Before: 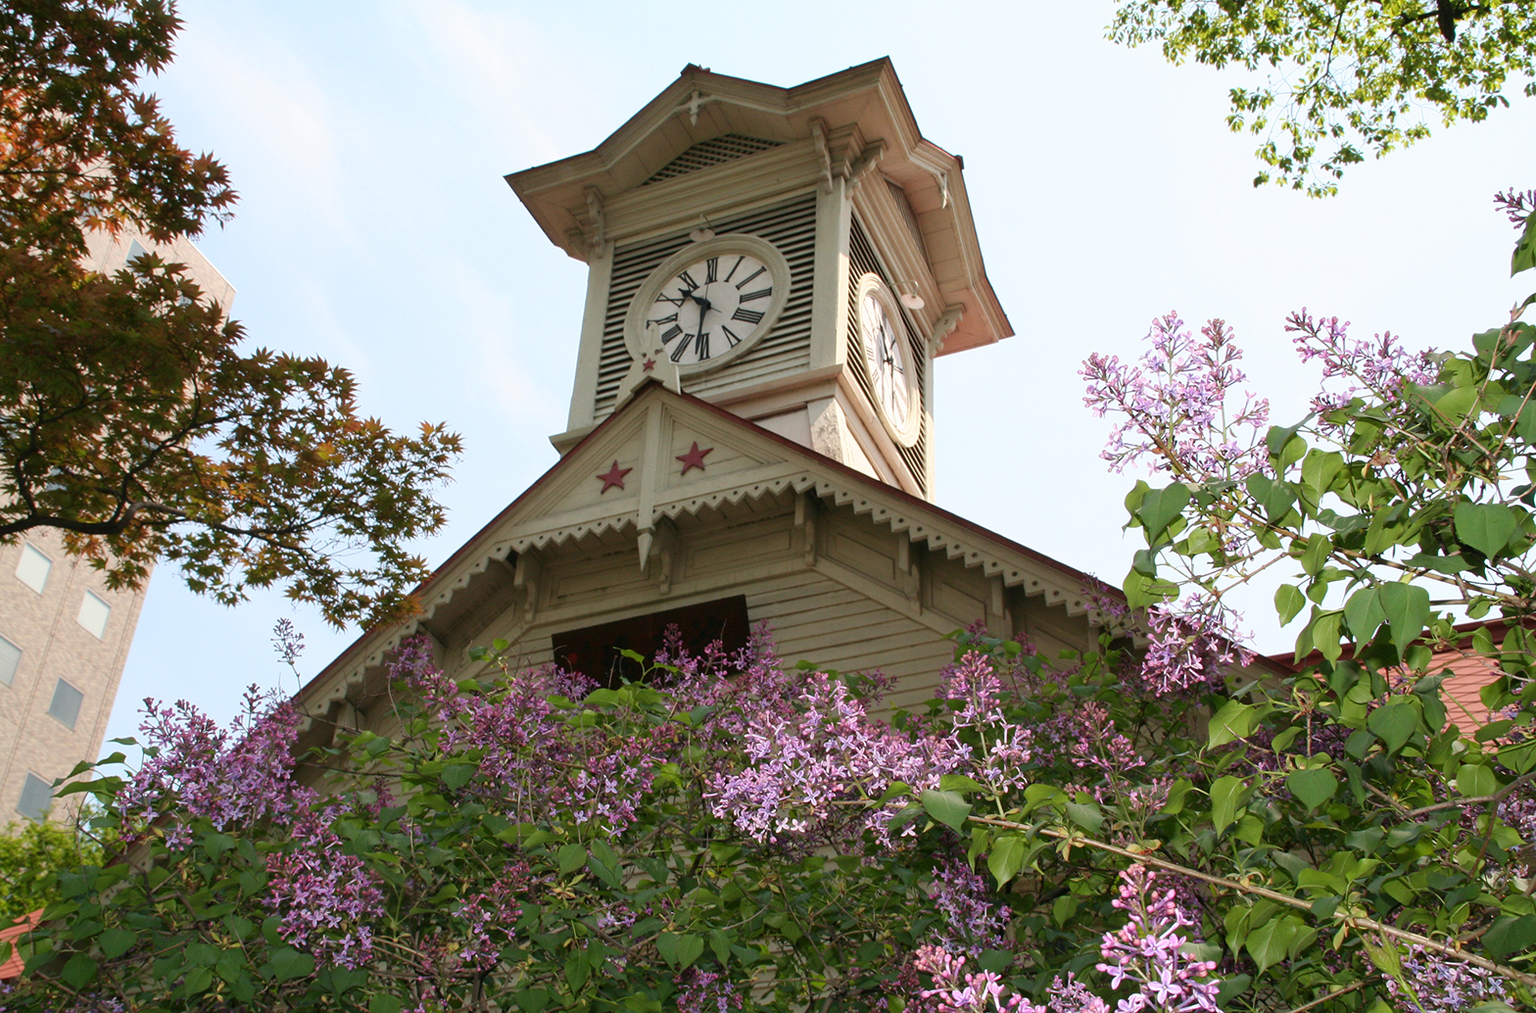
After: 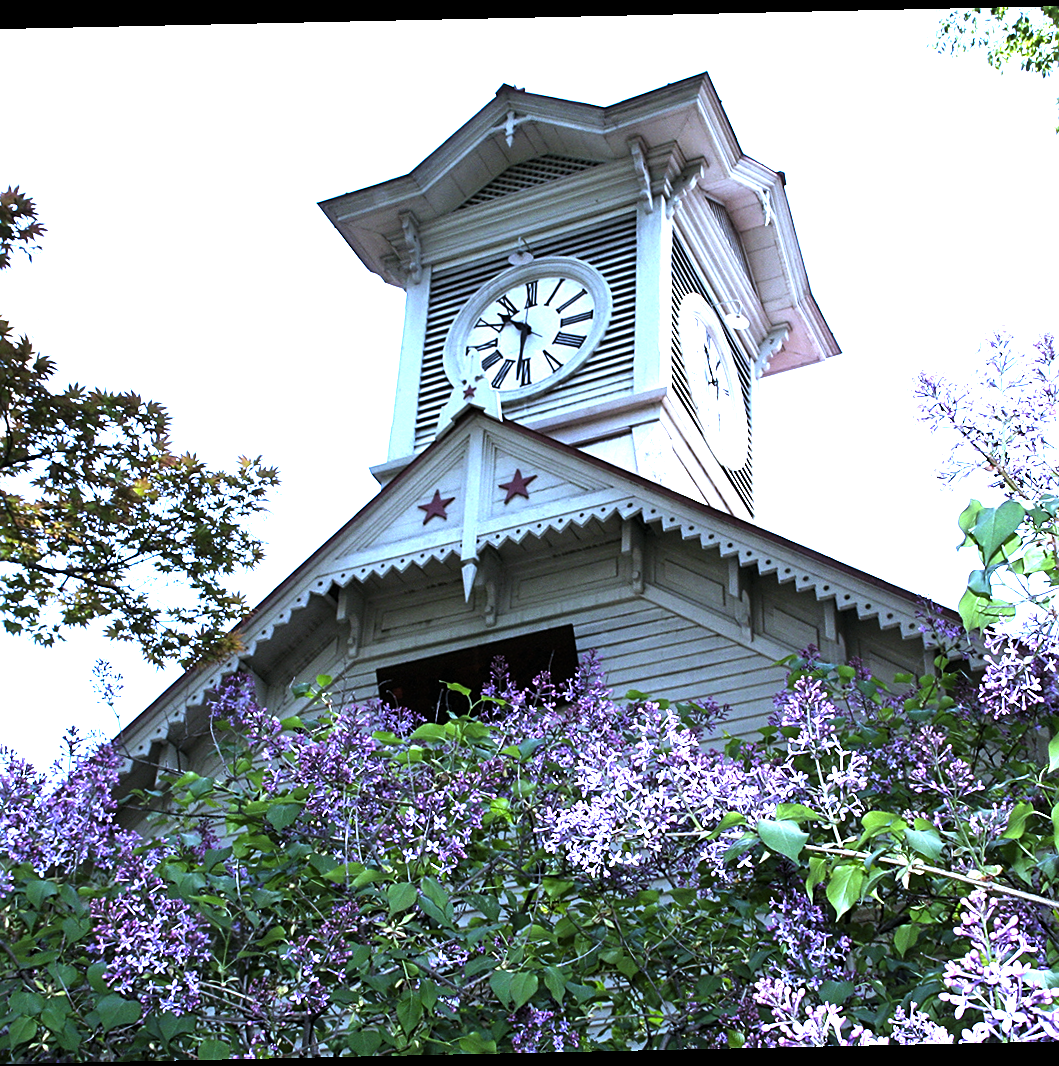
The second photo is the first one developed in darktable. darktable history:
sharpen: on, module defaults
white balance: red 0.766, blue 1.537
rotate and perspective: rotation -1.24°, automatic cropping off
levels: levels [0.044, 0.475, 0.791]
crop and rotate: left 12.673%, right 20.66%
exposure: black level correction 0, exposure 0.95 EV, compensate exposure bias true, compensate highlight preservation false
